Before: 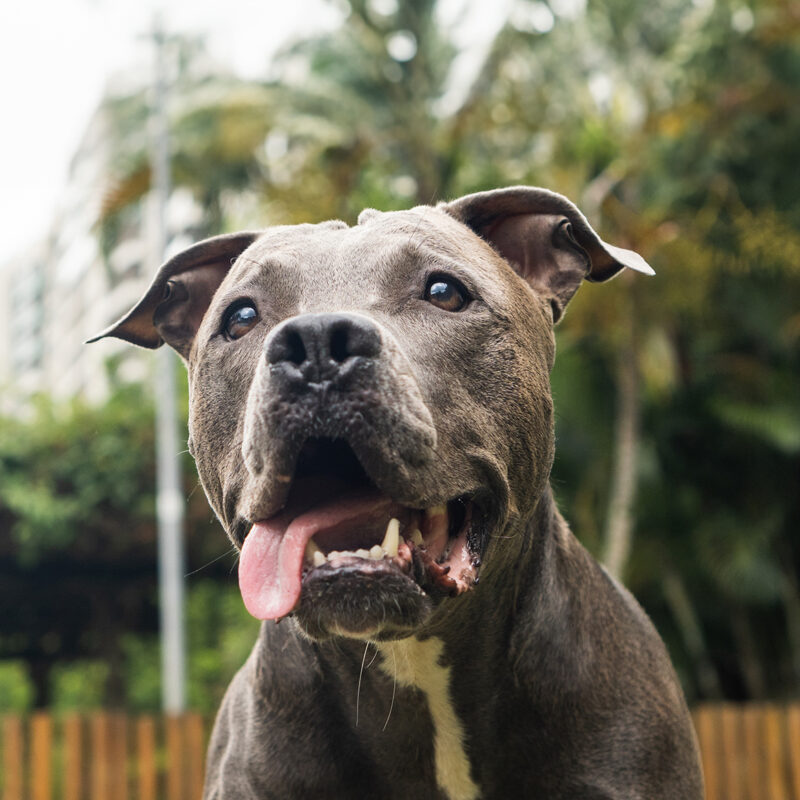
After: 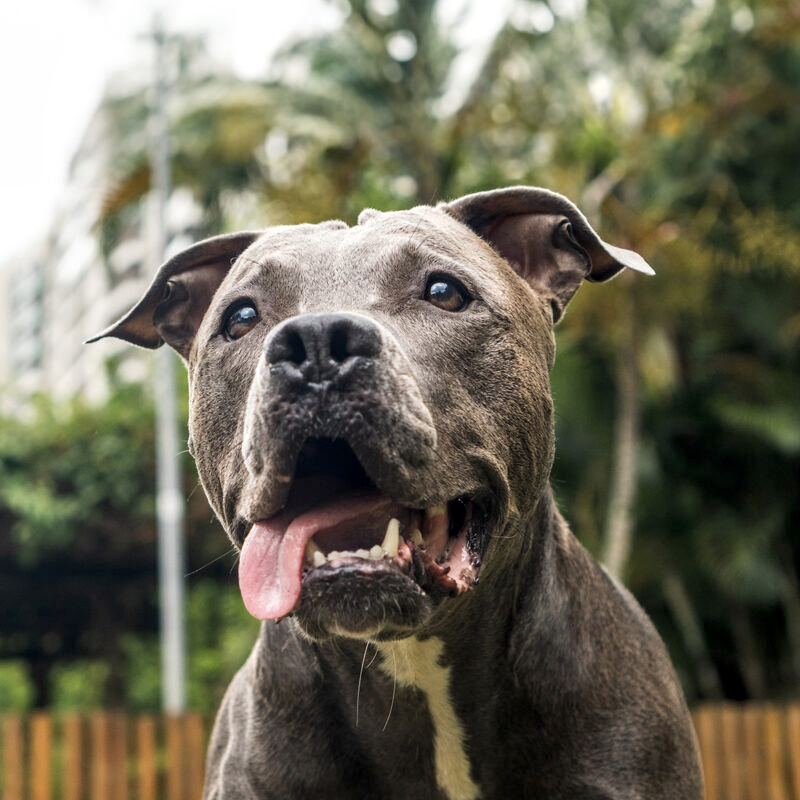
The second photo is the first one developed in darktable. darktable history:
local contrast: detail 130%
base curve: curves: ch0 [(0, 0) (0.303, 0.277) (1, 1)]
